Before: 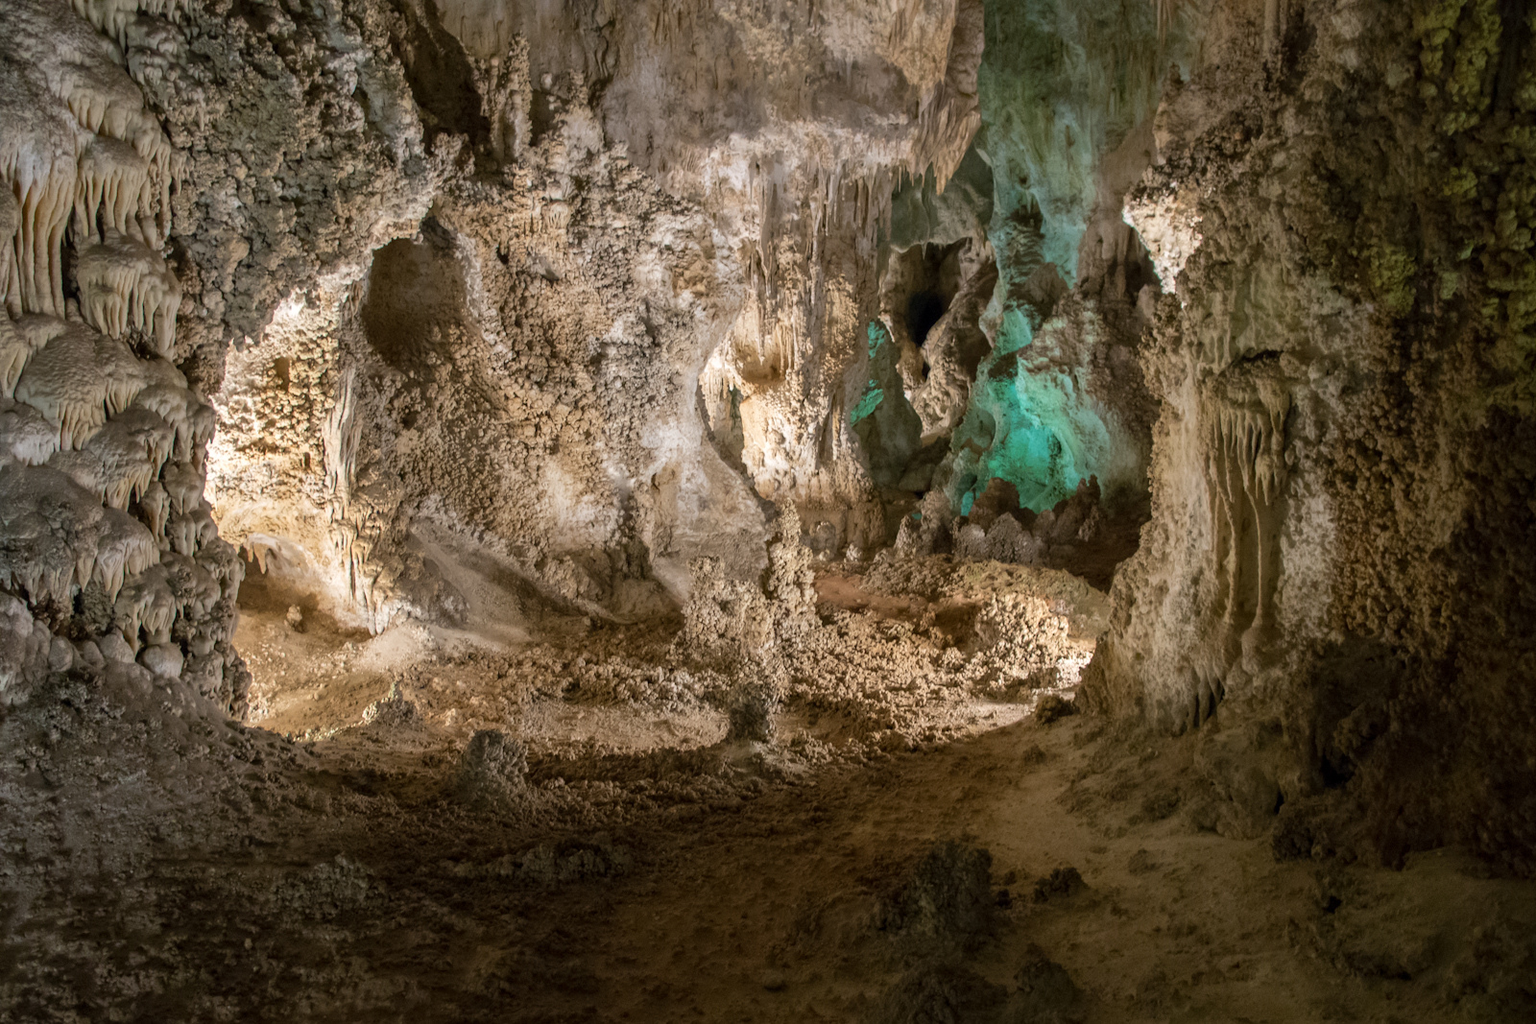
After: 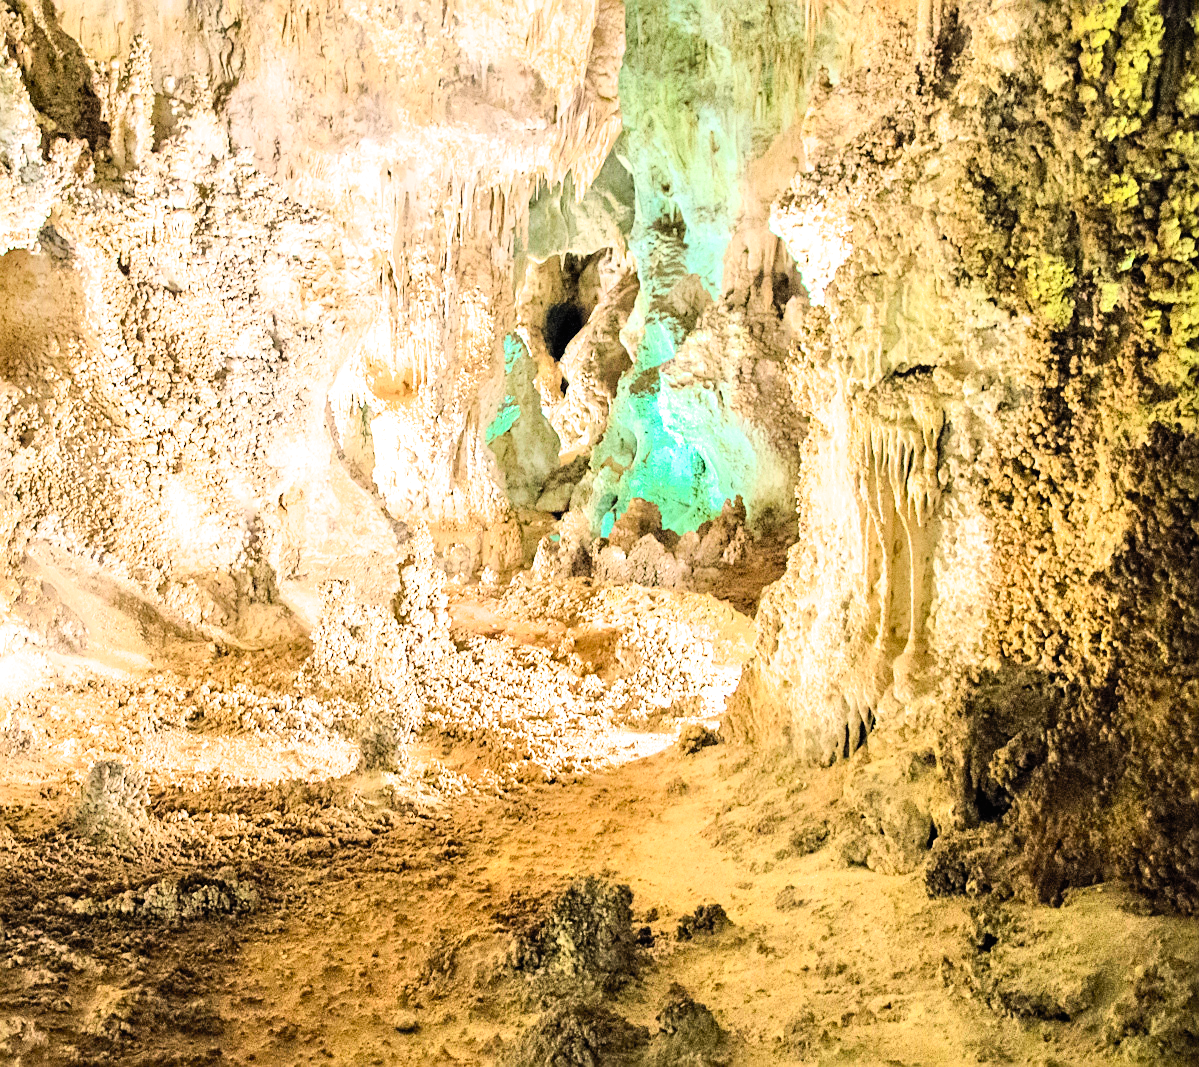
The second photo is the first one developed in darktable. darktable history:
crop and rotate: left 25.019%
exposure: black level correction 0, exposure 1.2 EV, compensate exposure bias true, compensate highlight preservation false
tone equalizer: -8 EV 1.99 EV, -7 EV 1.97 EV, -6 EV 1.97 EV, -5 EV 1.97 EV, -4 EV 1.99 EV, -3 EV 1.47 EV, -2 EV 0.982 EV, -1 EV 0.488 EV, mask exposure compensation -0.512 EV
contrast brightness saturation: contrast 0.239, brightness 0.246, saturation 0.392
sharpen: on, module defaults
filmic rgb: black relative exposure -5.34 EV, white relative exposure 2.88 EV, dynamic range scaling -37.05%, hardness 3.98, contrast 1.609, highlights saturation mix -1.02%
